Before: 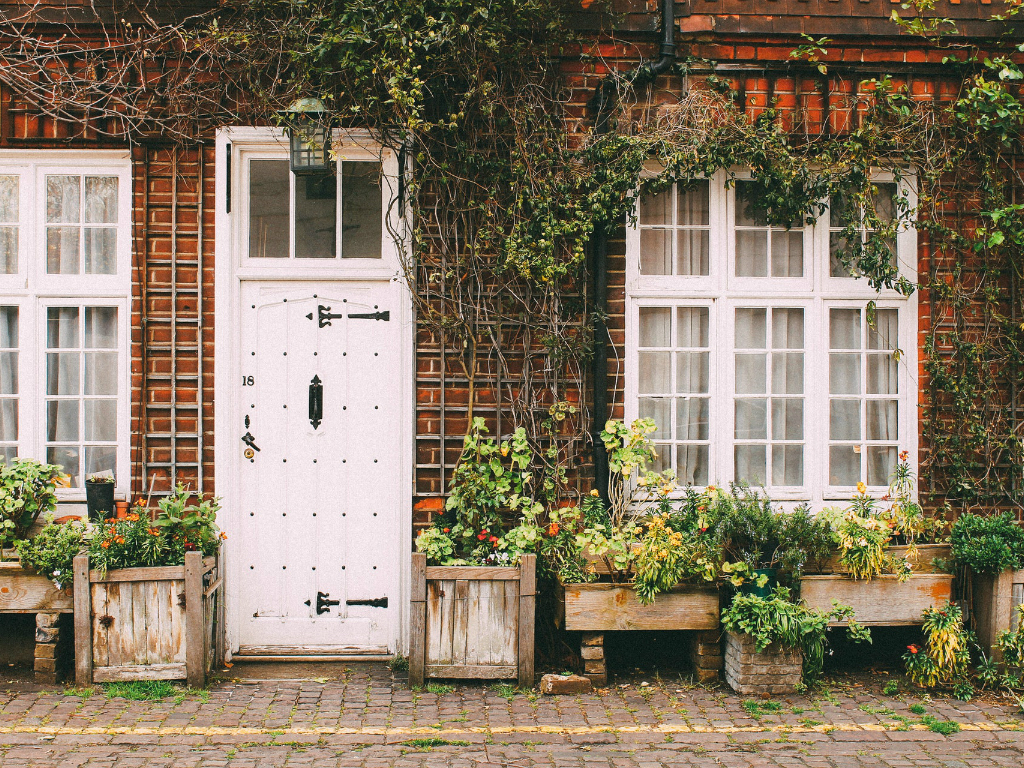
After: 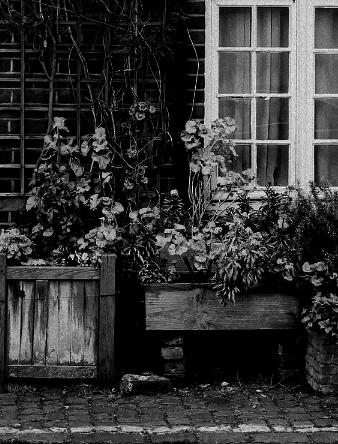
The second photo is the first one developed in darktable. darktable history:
local contrast: mode bilateral grid, contrast 20, coarseness 49, detail 138%, midtone range 0.2
color correction: highlights a* 3.1, highlights b* -1.06, shadows a* -0.077, shadows b* 2.52, saturation 0.985
color zones: curves: ch1 [(0, -0.394) (0.143, -0.394) (0.286, -0.394) (0.429, -0.392) (0.571, -0.391) (0.714, -0.391) (0.857, -0.391) (1, -0.394)]
contrast brightness saturation: brightness -0.994, saturation 0.995
crop: left 41.06%, top 39.122%, right 25.847%, bottom 2.953%
color balance rgb: linear chroma grading › global chroma 8.799%, perceptual saturation grading › global saturation 21.043%, perceptual saturation grading › highlights -19.868%, perceptual saturation grading › shadows 29.267%, global vibrance 20%
